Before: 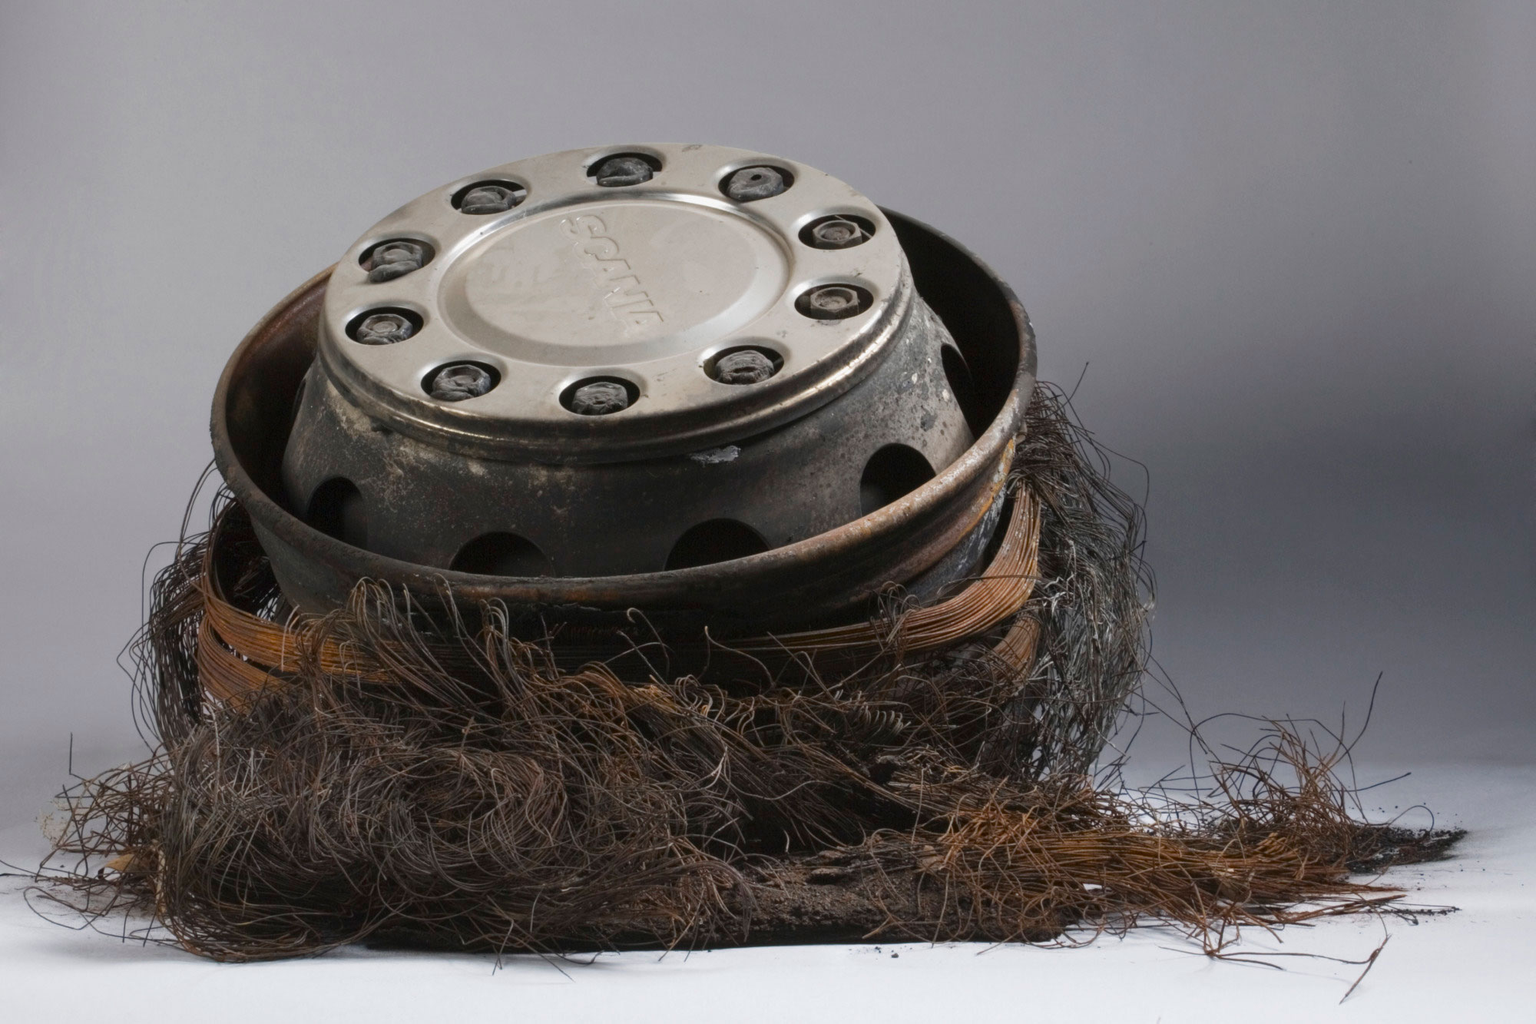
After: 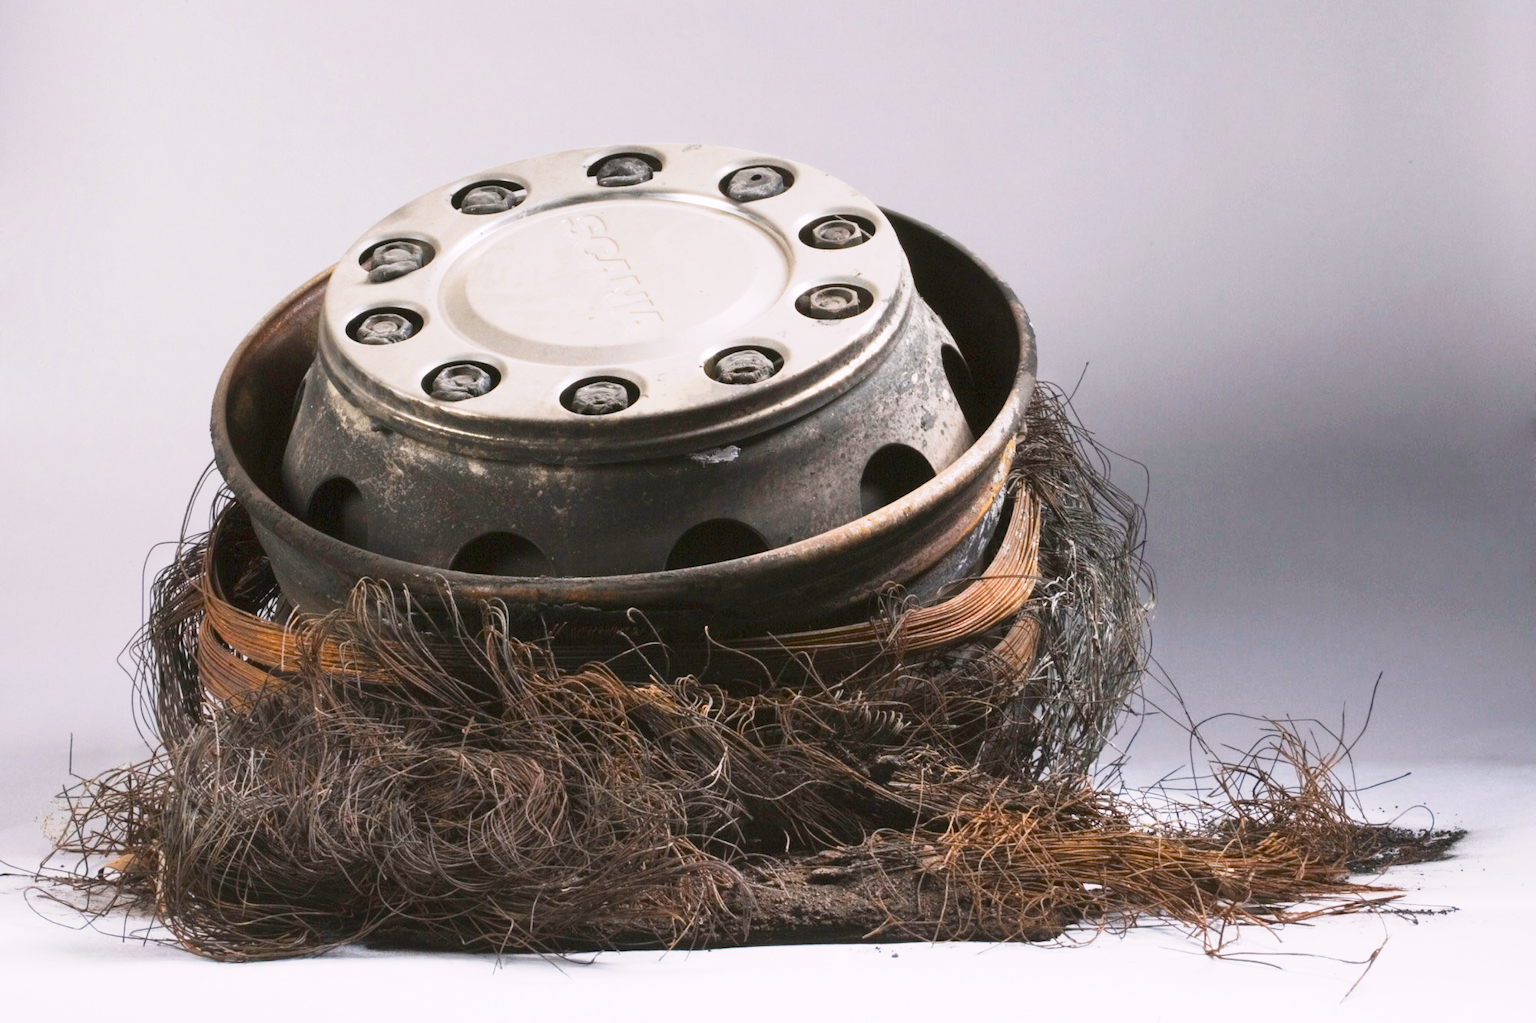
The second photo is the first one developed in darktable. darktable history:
exposure: black level correction 0, exposure 0.7 EV, compensate exposure bias true, compensate highlight preservation false
tone curve: curves: ch0 [(0, 0) (0.265, 0.253) (0.732, 0.751) (1, 1)], color space Lab, linked channels, preserve colors none
color correction: highlights a* 3.12, highlights b* -1.55, shadows a* -0.101, shadows b* 2.52, saturation 0.98
base curve: curves: ch0 [(0, 0) (0.088, 0.125) (0.176, 0.251) (0.354, 0.501) (0.613, 0.749) (1, 0.877)], preserve colors none
